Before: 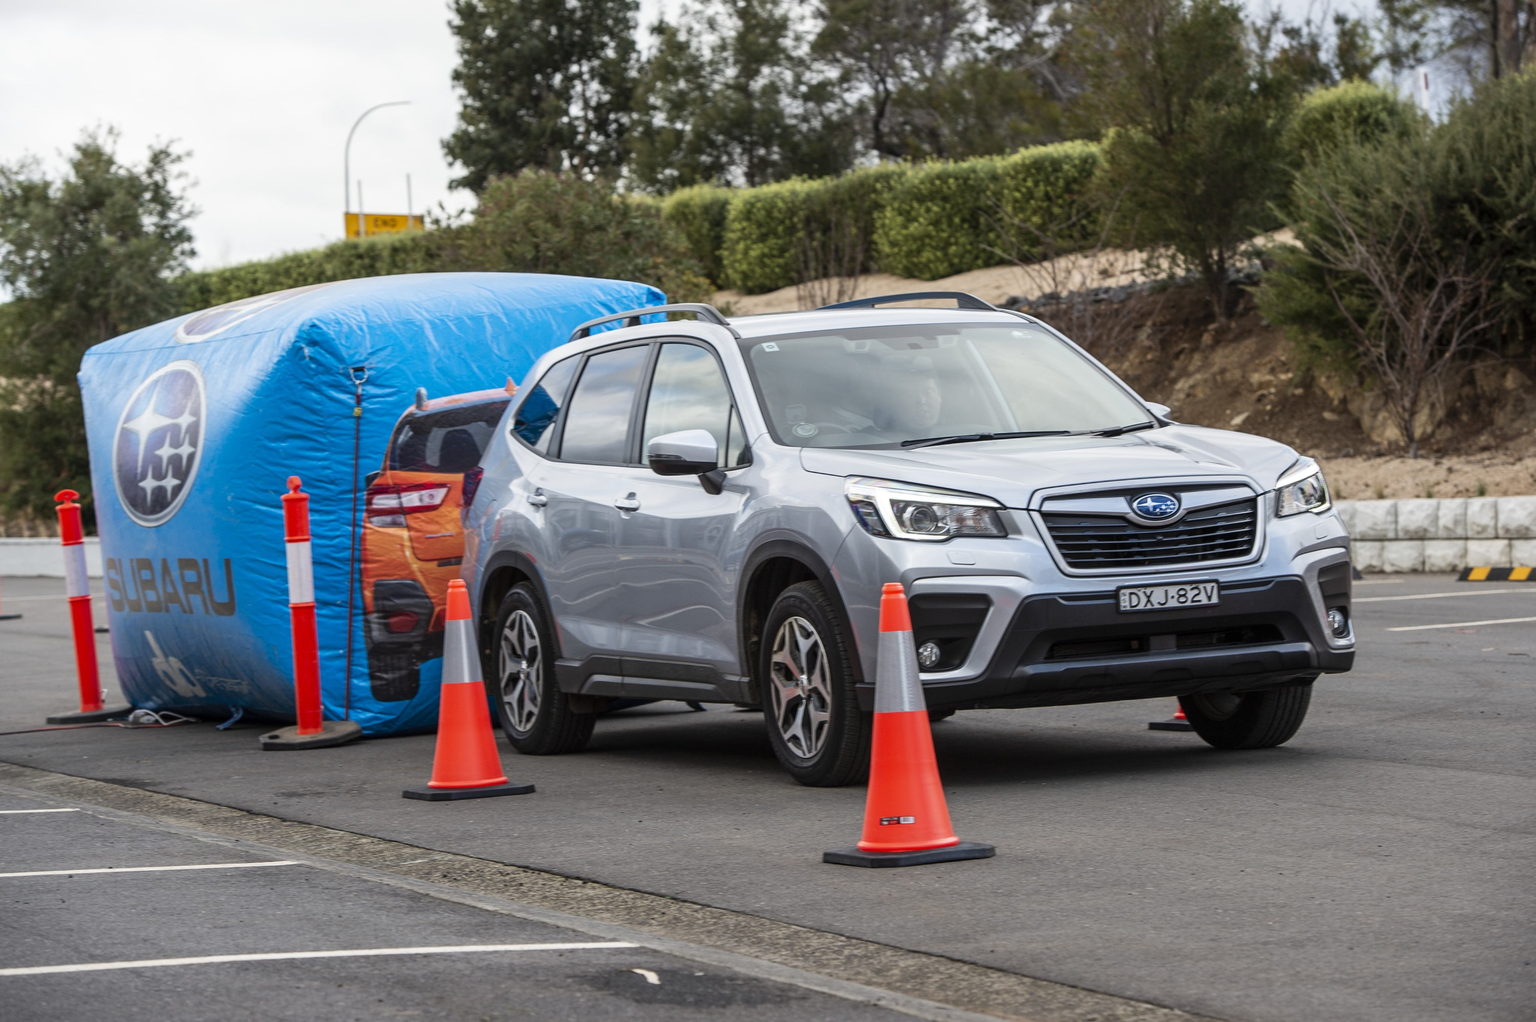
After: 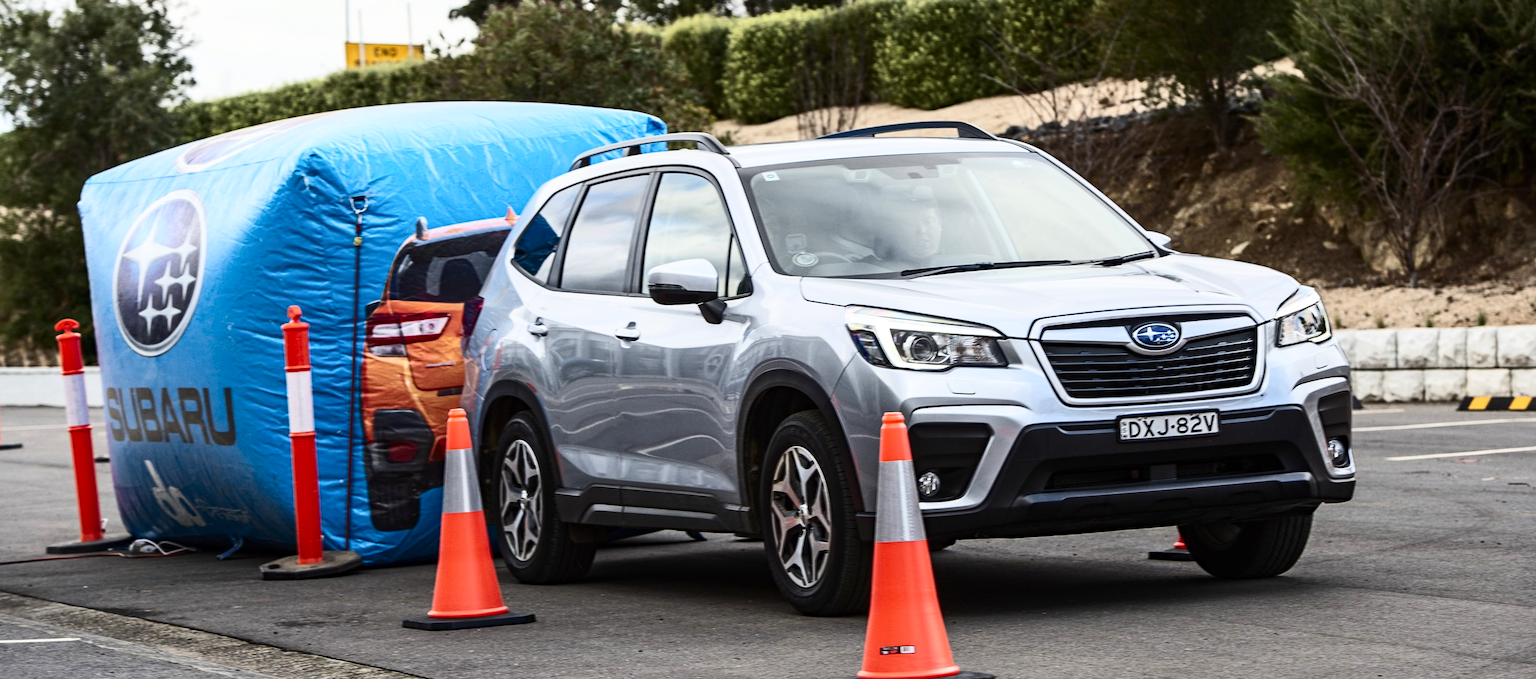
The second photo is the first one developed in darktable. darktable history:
crop: top 16.727%, bottom 16.727%
haze removal: compatibility mode true, adaptive false
contrast brightness saturation: contrast 0.39, brightness 0.1
